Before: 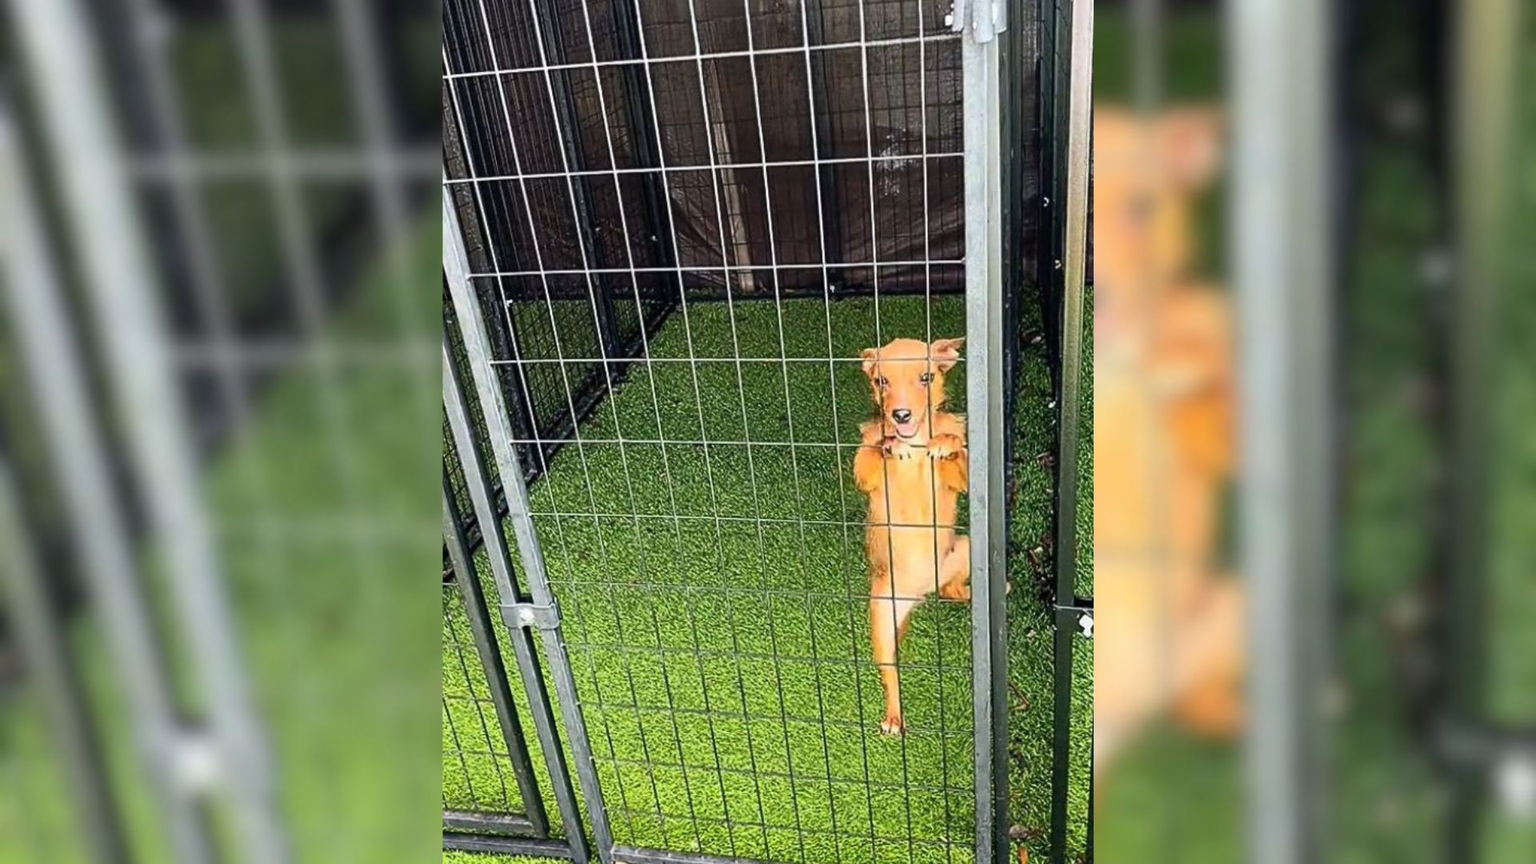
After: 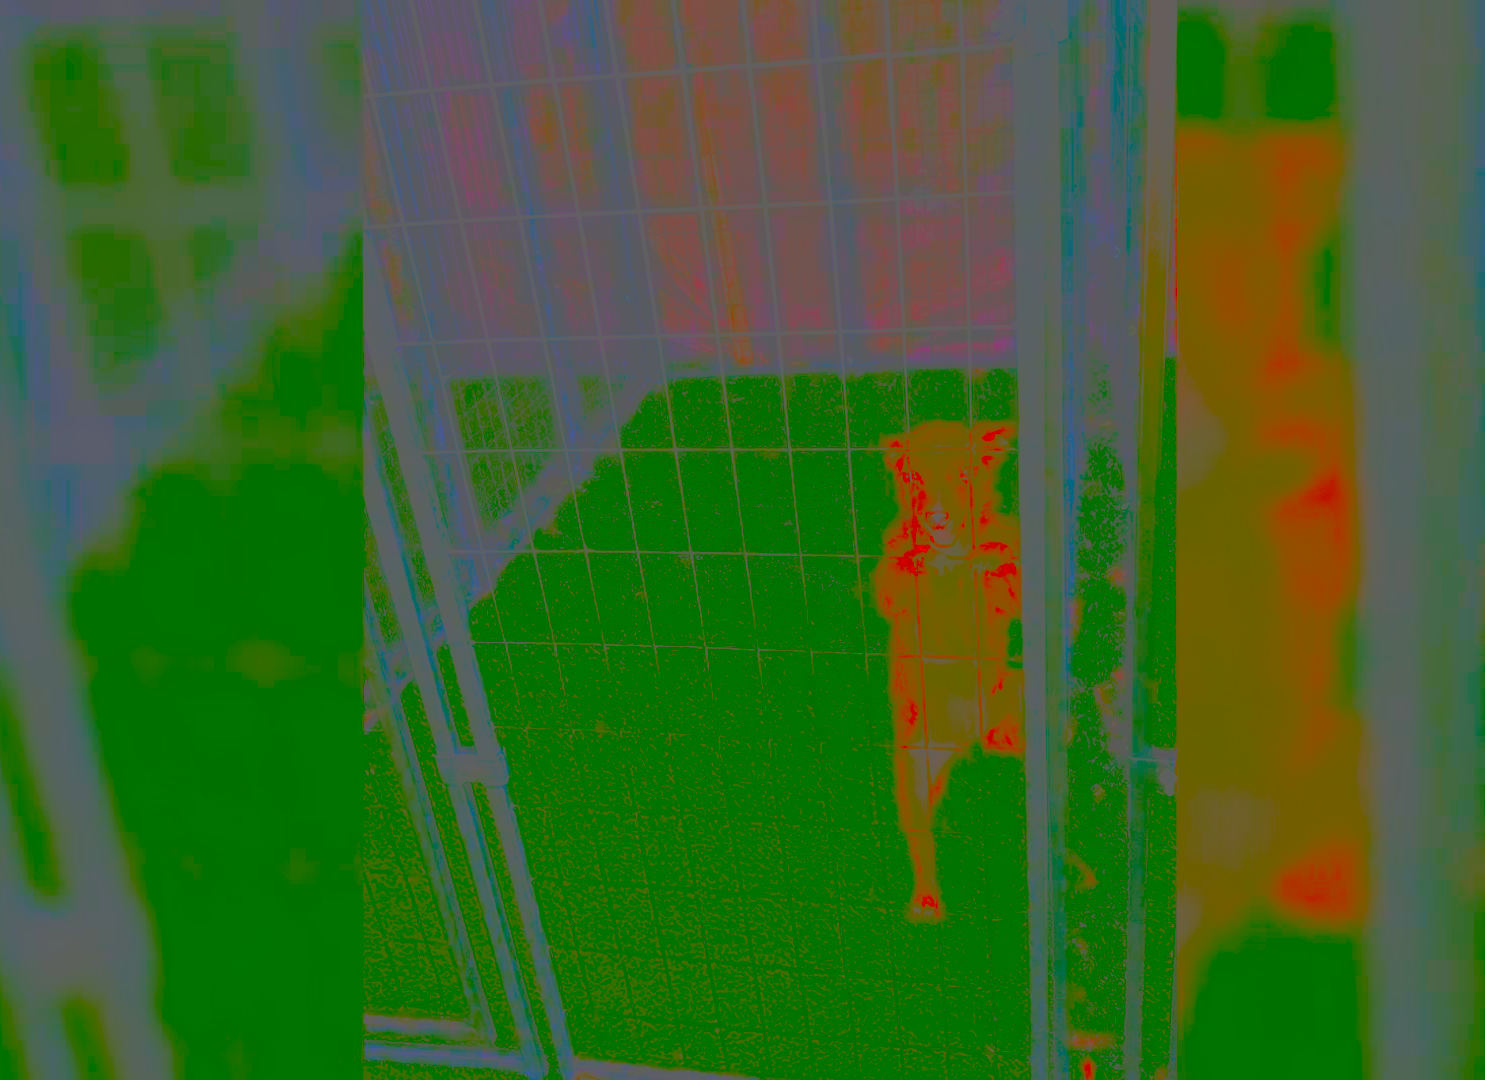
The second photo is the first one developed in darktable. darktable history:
base curve: curves: ch0 [(0, 0) (0.028, 0.03) (0.121, 0.232) (0.46, 0.748) (0.859, 0.968) (1, 1)], preserve colors none
crop: left 9.899%, right 12.709%
tone equalizer: -8 EV -0.782 EV, -7 EV -0.702 EV, -6 EV -0.592 EV, -5 EV -0.362 EV, -3 EV 0.386 EV, -2 EV 0.6 EV, -1 EV 0.687 EV, +0 EV 0.751 EV, mask exposure compensation -0.513 EV
velvia: on, module defaults
color balance rgb: linear chroma grading › global chroma 9.661%, perceptual saturation grading › global saturation 25.917%, global vibrance 10.191%, saturation formula JzAzBz (2021)
contrast brightness saturation: contrast -0.978, brightness -0.177, saturation 0.731
shadows and highlights: radius 128.05, shadows 21.22, highlights -21.78, low approximation 0.01
